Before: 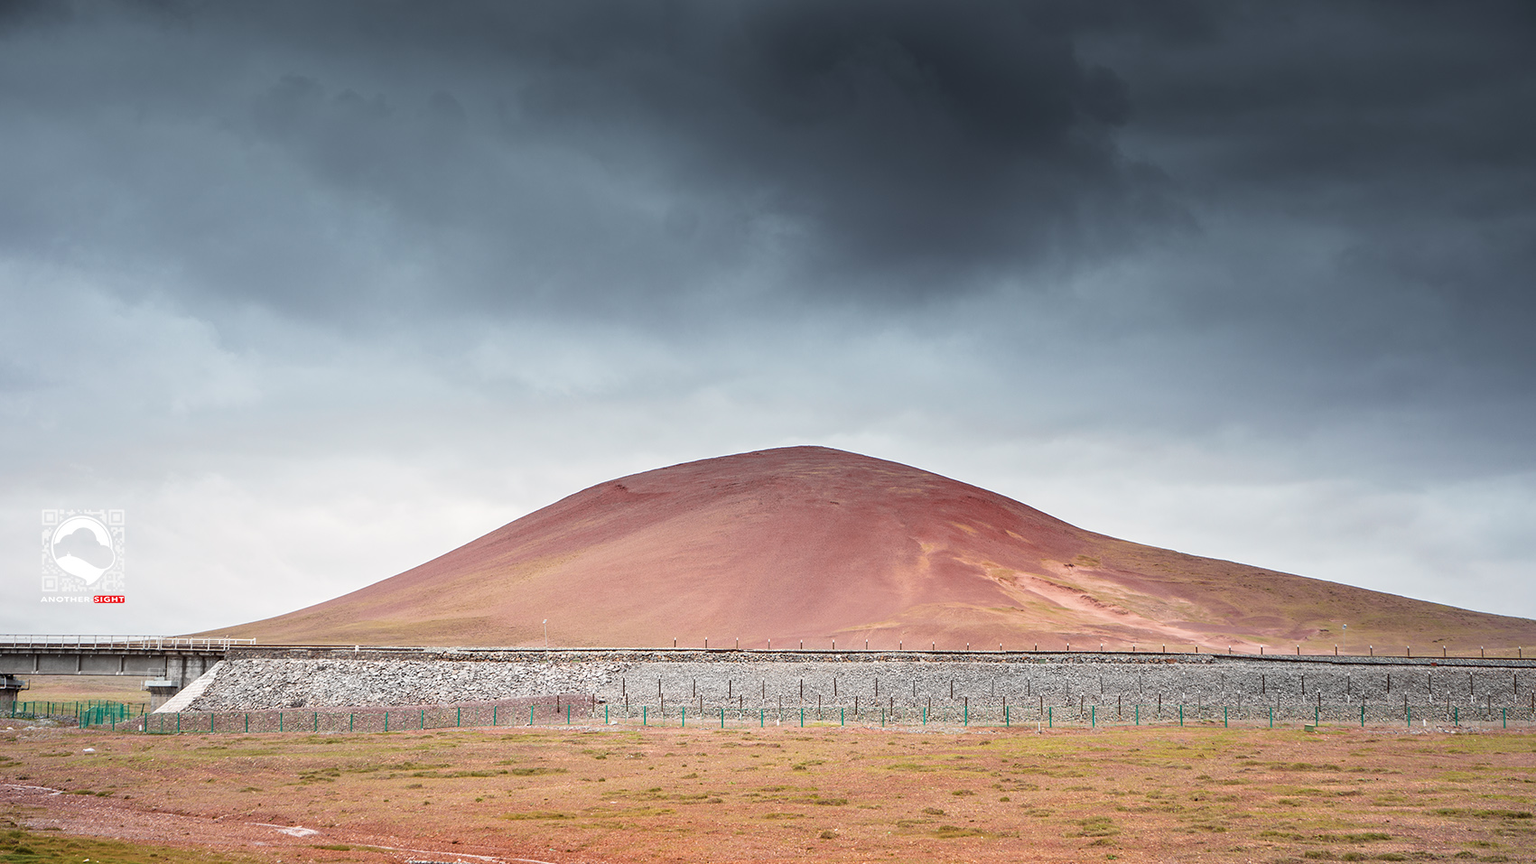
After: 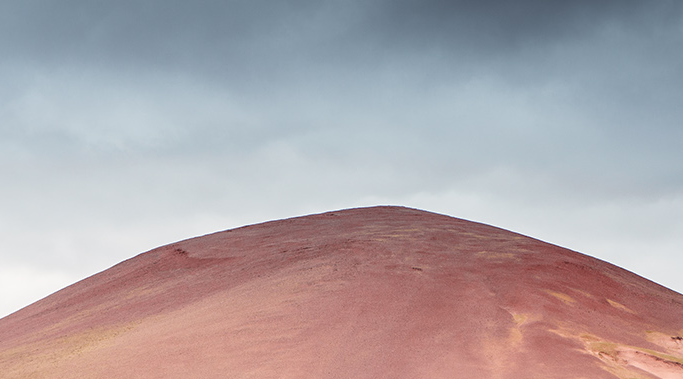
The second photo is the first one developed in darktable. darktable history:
crop: left 29.842%, top 30.1%, right 30.005%, bottom 30.273%
